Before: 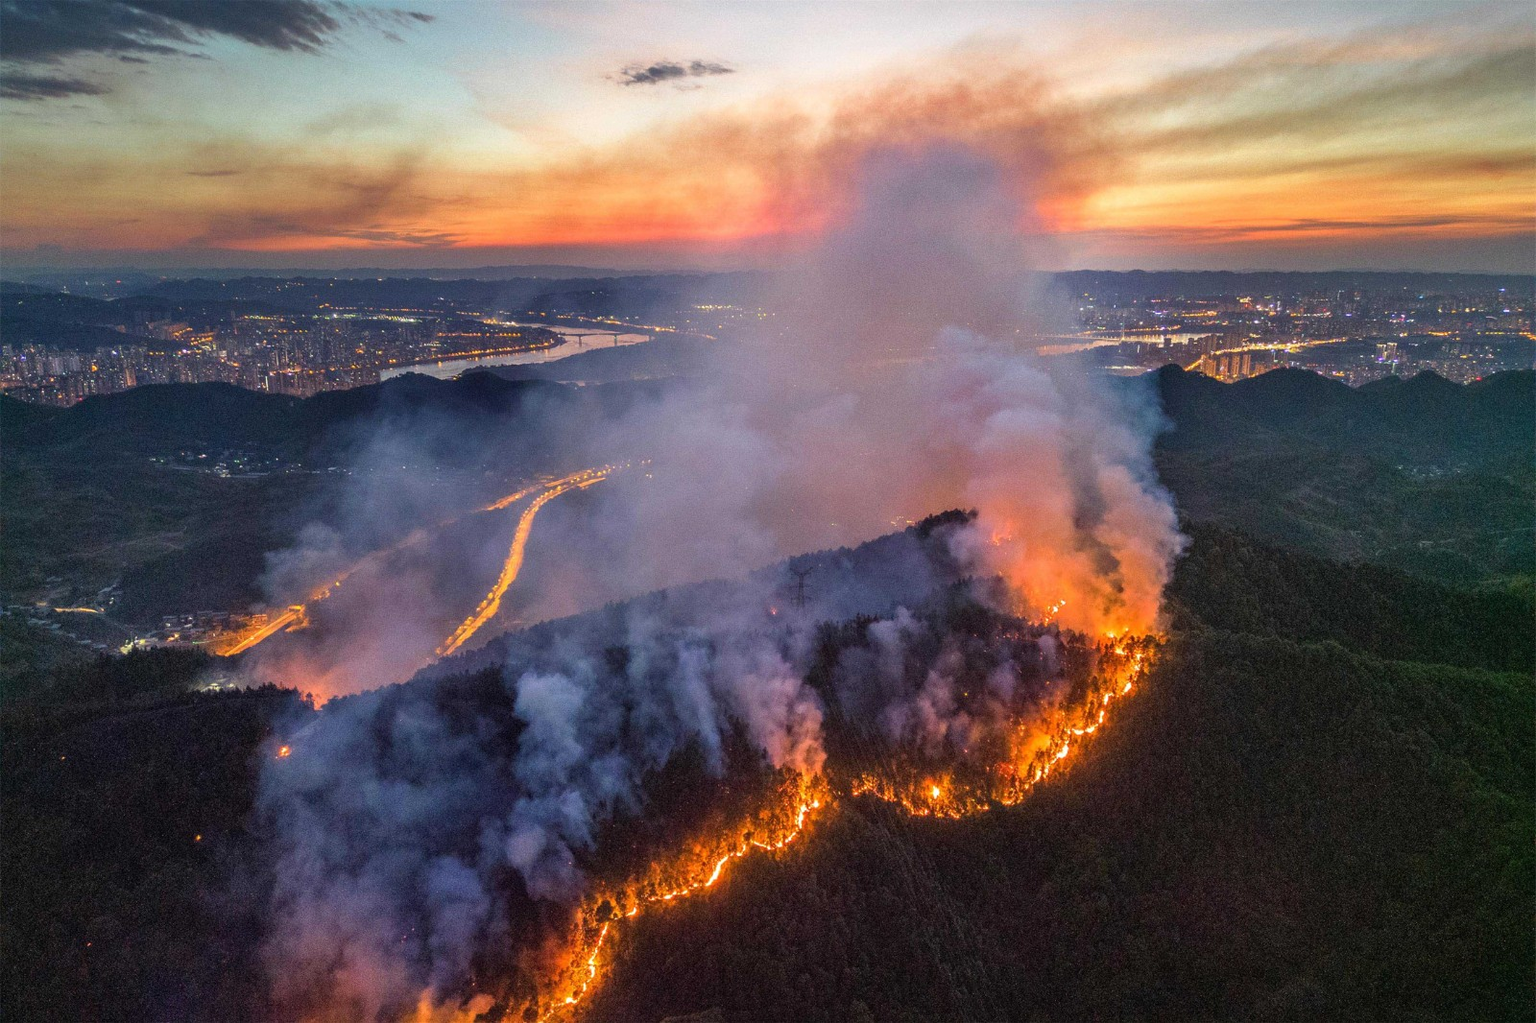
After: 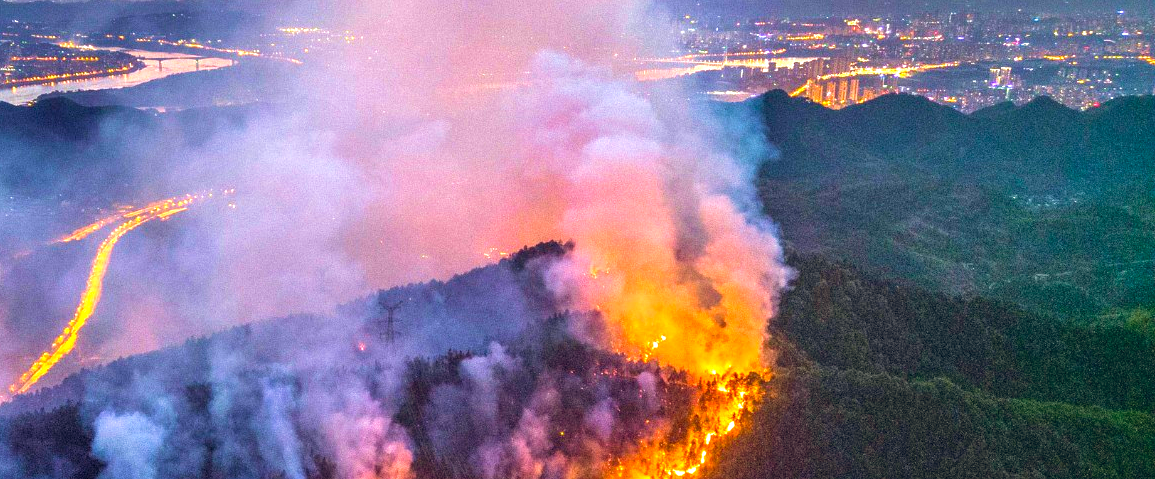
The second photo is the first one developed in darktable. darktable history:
contrast brightness saturation: saturation -0.053
crop and rotate: left 27.783%, top 27.266%, bottom 27.798%
exposure: black level correction 0, exposure 1.2 EV, compensate exposure bias true, compensate highlight preservation false
color balance rgb: global offset › chroma 0.103%, global offset › hue 253.89°, perceptual saturation grading › global saturation 30.111%, global vibrance 20%
velvia: on, module defaults
